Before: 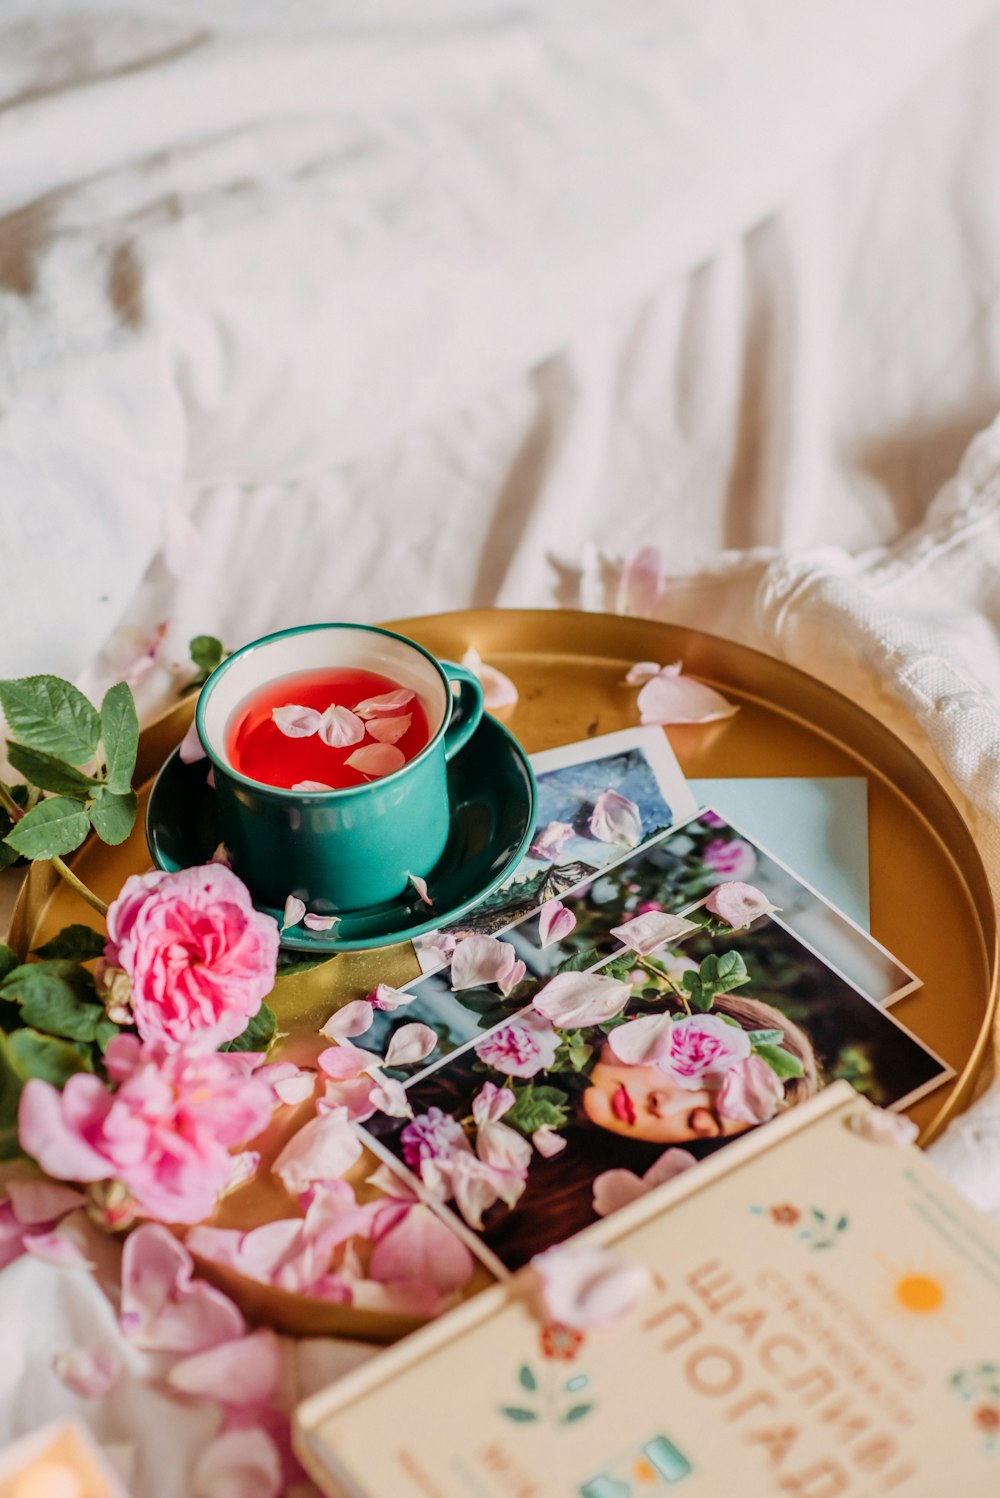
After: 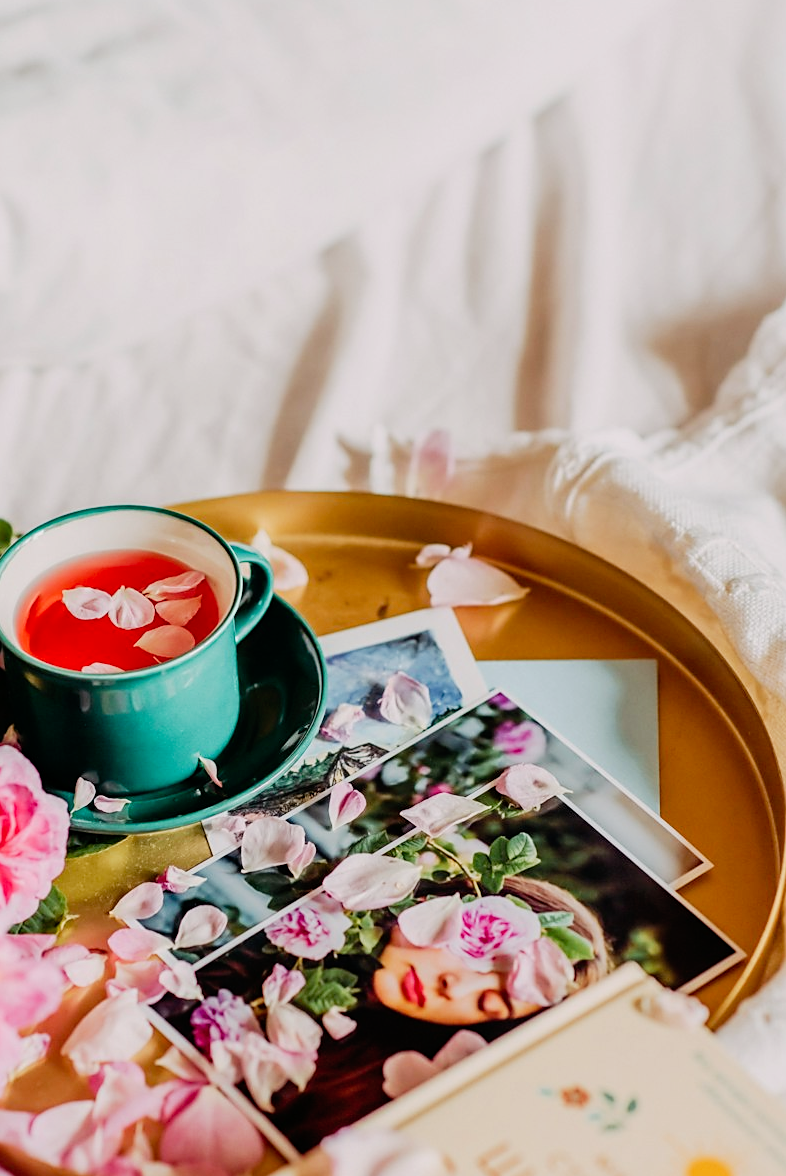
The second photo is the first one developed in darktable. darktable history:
tone curve: curves: ch0 [(0, 0) (0.051, 0.027) (0.096, 0.071) (0.219, 0.248) (0.428, 0.52) (0.596, 0.713) (0.727, 0.823) (0.859, 0.924) (1, 1)]; ch1 [(0, 0) (0.1, 0.038) (0.318, 0.221) (0.413, 0.325) (0.443, 0.412) (0.483, 0.474) (0.503, 0.501) (0.516, 0.515) (0.548, 0.575) (0.561, 0.596) (0.594, 0.647) (0.666, 0.701) (1, 1)]; ch2 [(0, 0) (0.453, 0.435) (0.479, 0.476) (0.504, 0.5) (0.52, 0.526) (0.557, 0.585) (0.583, 0.608) (0.824, 0.815) (1, 1)], preserve colors none
crop and rotate: left 21.078%, top 7.885%, right 0.321%, bottom 13.61%
sharpen: radius 1.903, amount 0.401, threshold 1.209
exposure: exposure -0.384 EV, compensate exposure bias true, compensate highlight preservation false
